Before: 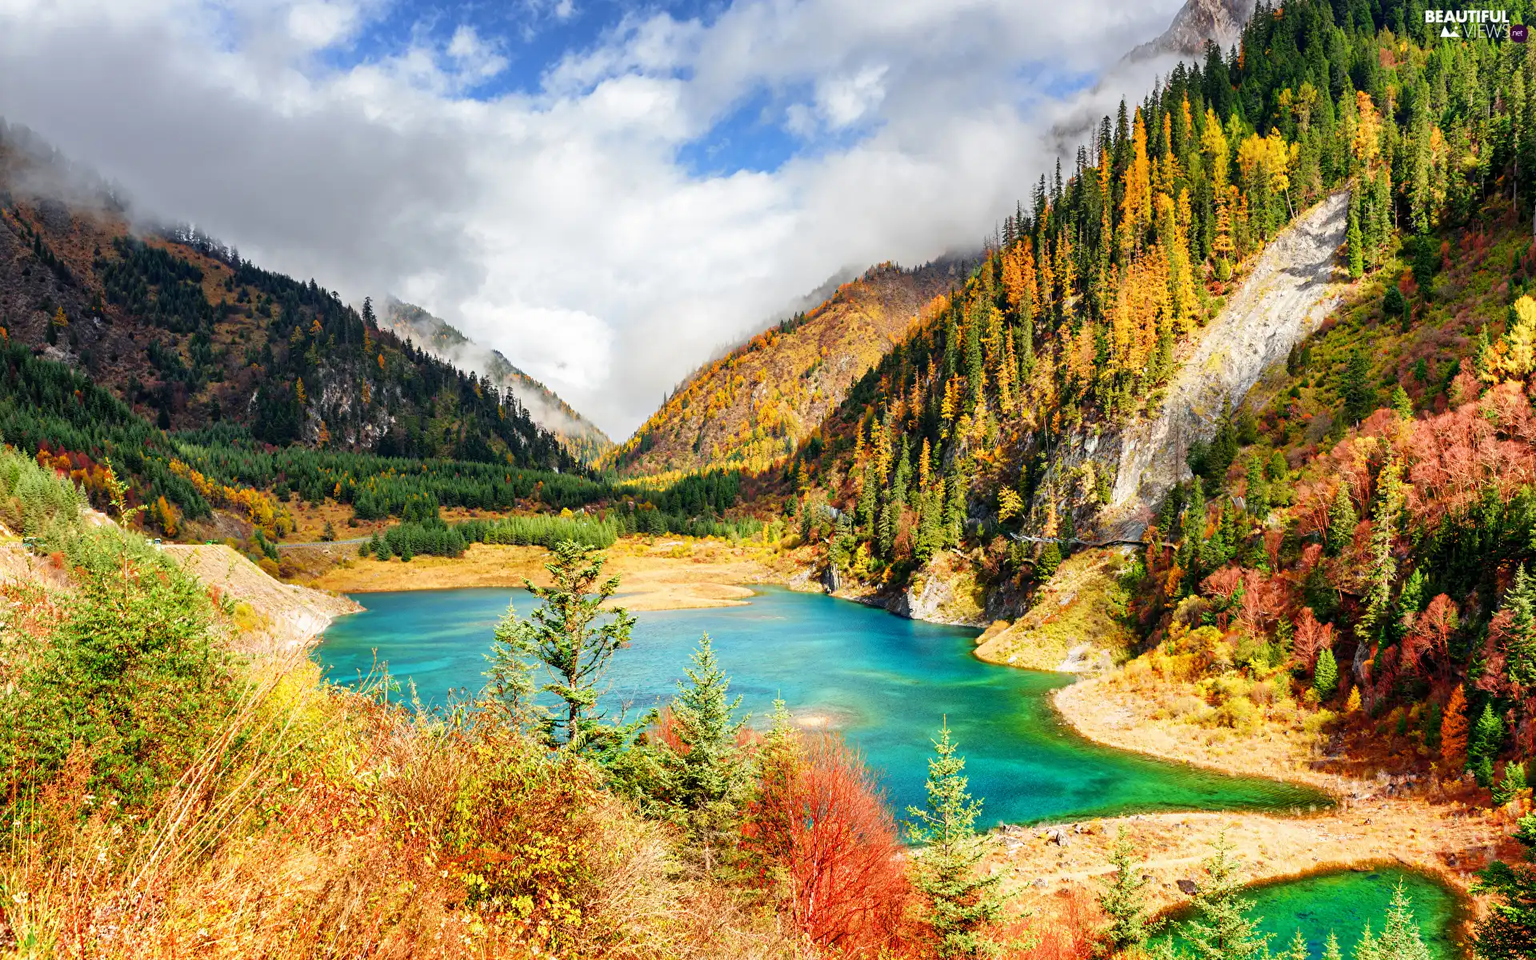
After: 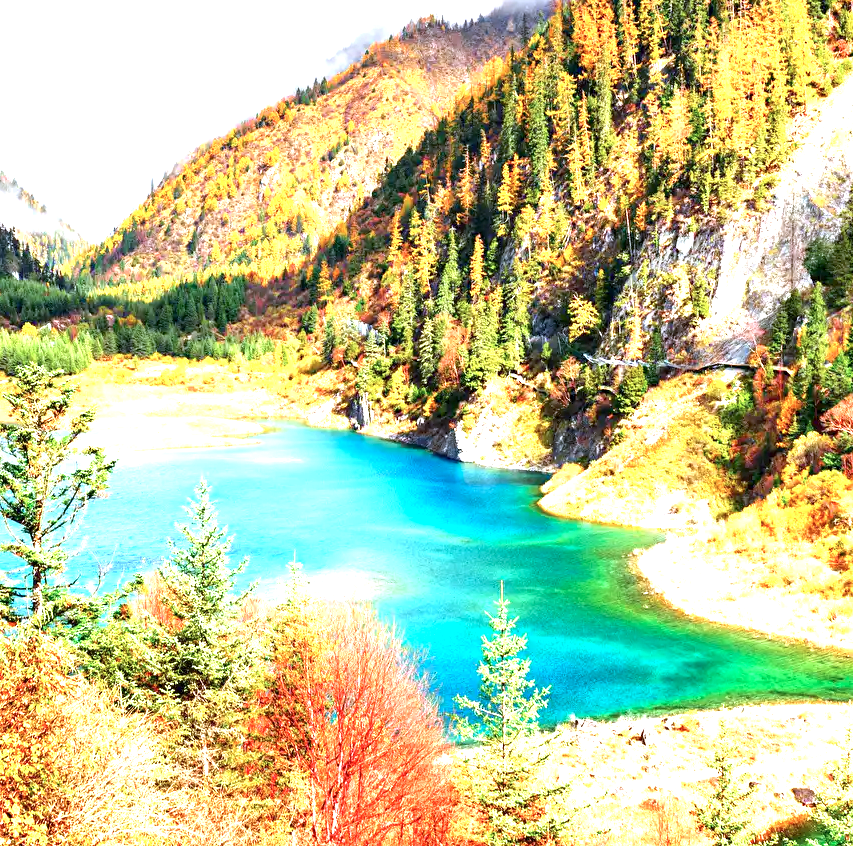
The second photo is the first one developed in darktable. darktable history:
crop: left 35.413%, top 26.046%, right 20.134%, bottom 3.415%
color calibration: gray › normalize channels true, illuminant custom, x 0.372, y 0.383, temperature 4281.79 K, gamut compression 0.013
color zones: curves: ch0 [(0.25, 0.5) (0.428, 0.473) (0.75, 0.5)]; ch1 [(0.243, 0.479) (0.398, 0.452) (0.75, 0.5)]
exposure: black level correction 0.001, exposure 1.398 EV, compensate exposure bias true, compensate highlight preservation false
